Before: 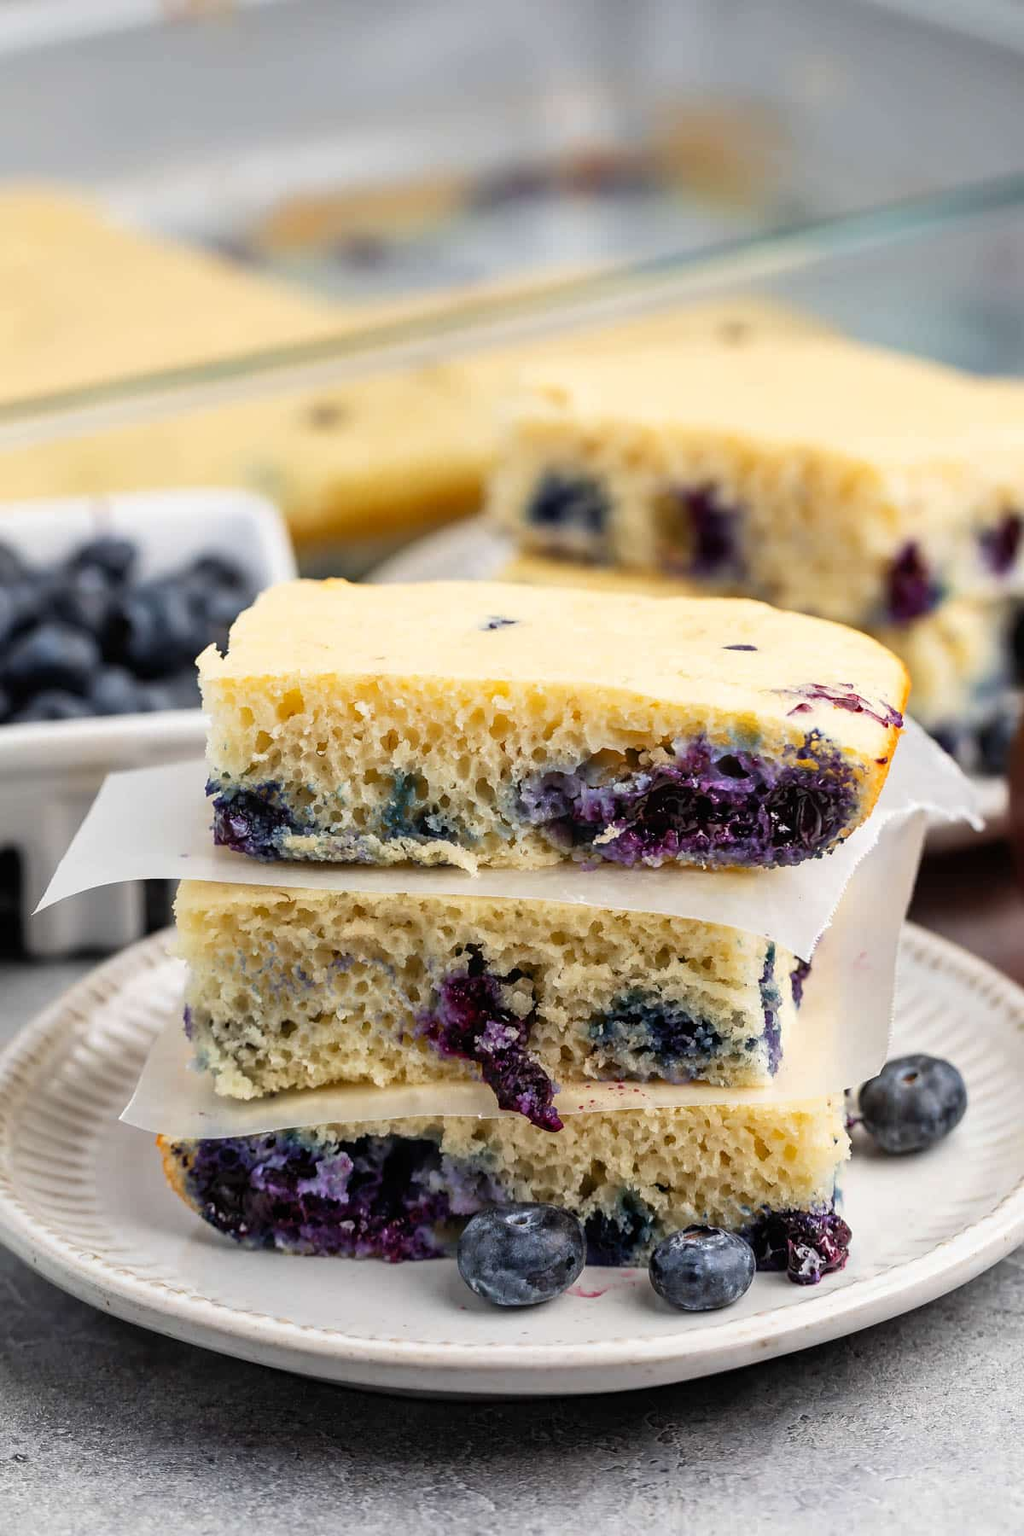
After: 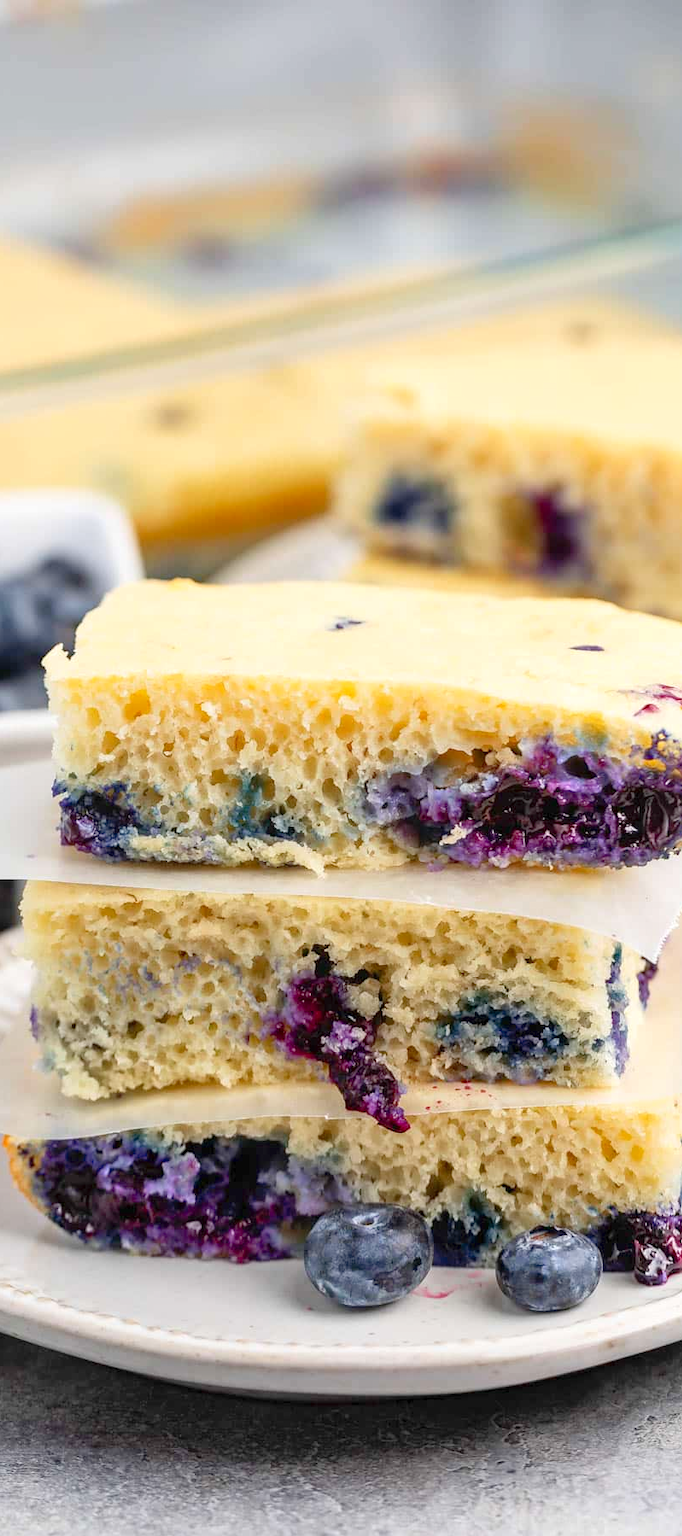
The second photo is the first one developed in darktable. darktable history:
levels: levels [0, 0.43, 0.984]
crop and rotate: left 15.055%, right 18.278%
local contrast: mode bilateral grid, contrast 15, coarseness 36, detail 105%, midtone range 0.2
